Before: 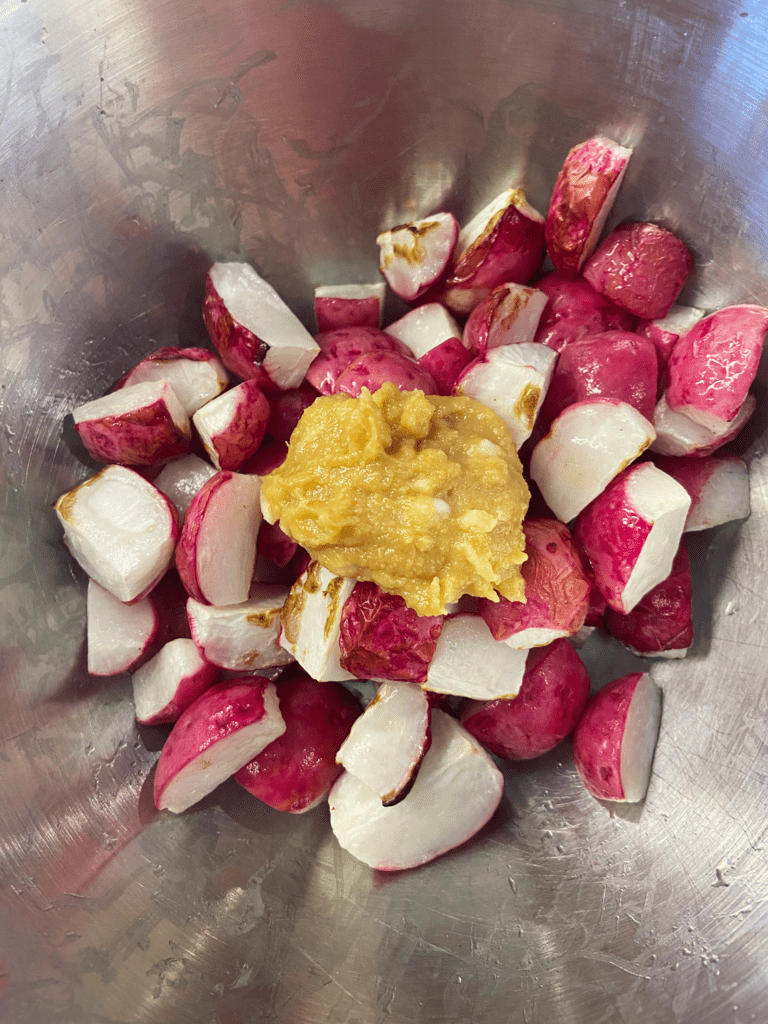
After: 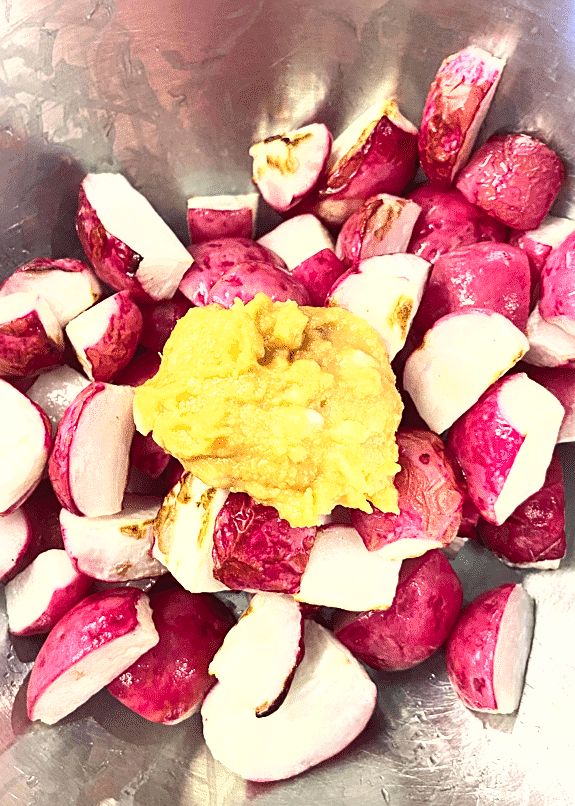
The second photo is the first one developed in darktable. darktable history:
crop: left 16.6%, top 8.703%, right 8.494%, bottom 12.558%
sharpen: on, module defaults
shadows and highlights: shadows 31.7, highlights -31.63, soften with gaussian
exposure: black level correction 0, exposure 1.2 EV, compensate highlight preservation false
contrast brightness saturation: contrast 0.143
